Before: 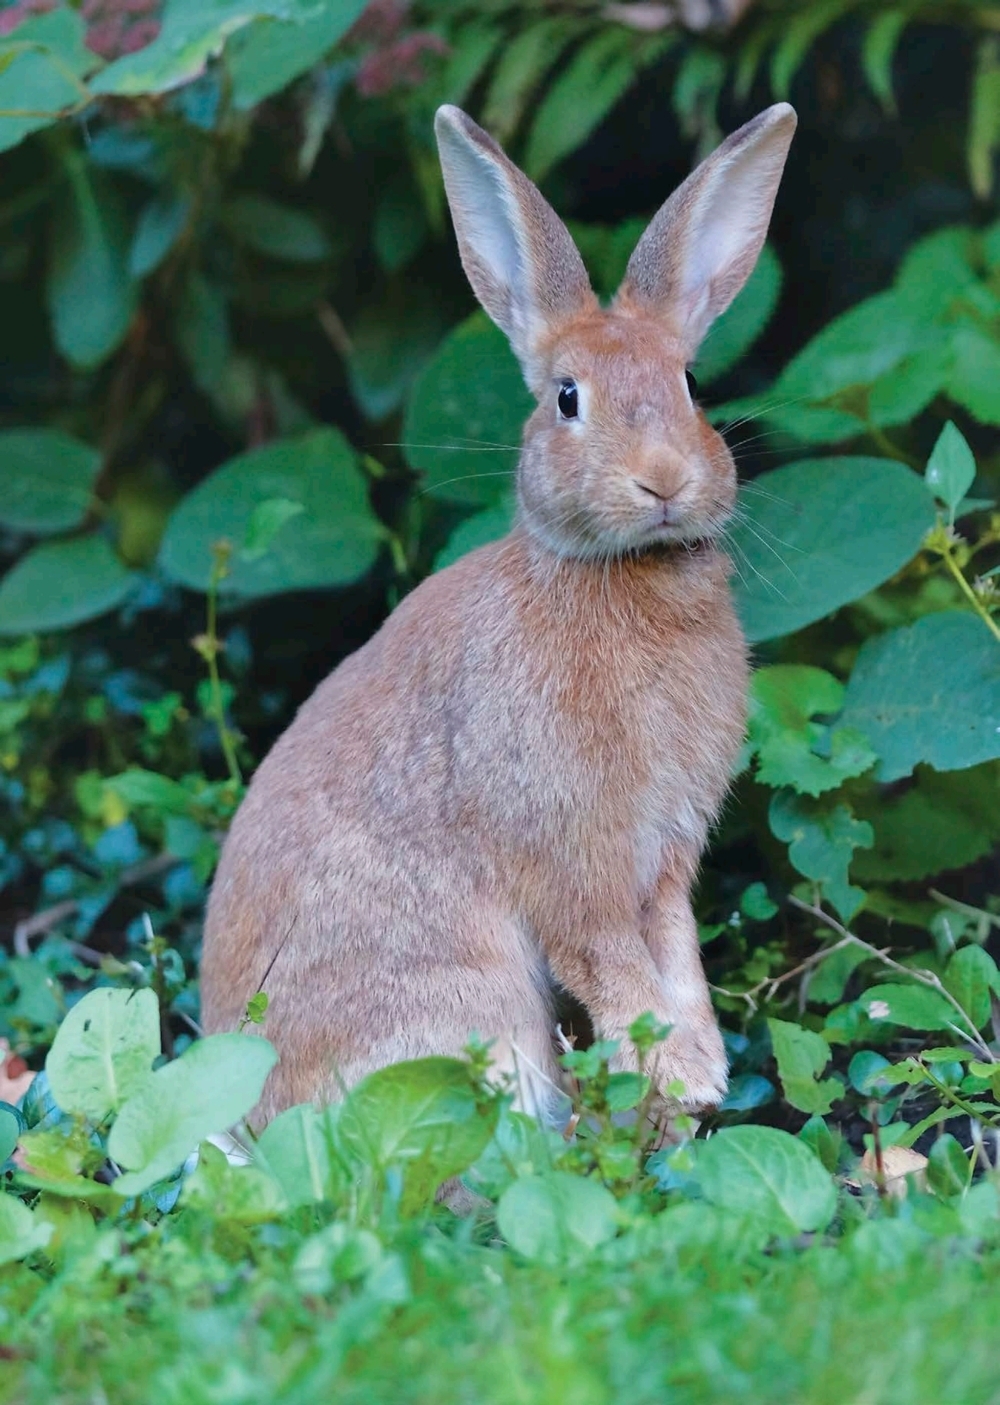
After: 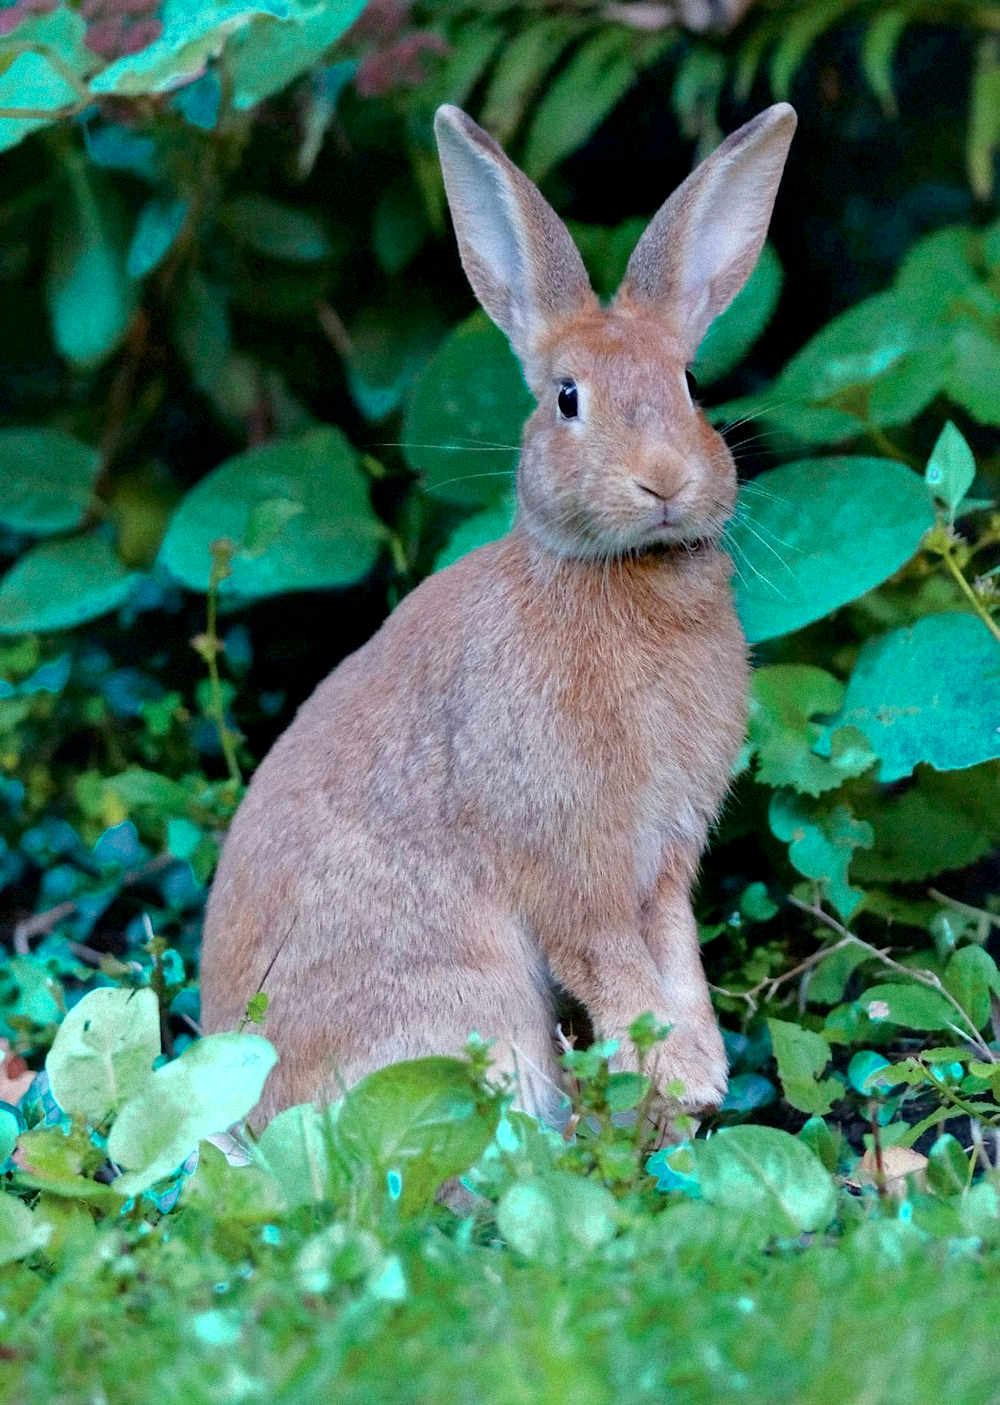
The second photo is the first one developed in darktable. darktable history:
color zones: curves: ch0 [(0.25, 0.5) (0.423, 0.5) (0.443, 0.5) (0.521, 0.756) (0.568, 0.5) (0.576, 0.5) (0.75, 0.5)]; ch1 [(0.25, 0.5) (0.423, 0.5) (0.443, 0.5) (0.539, 0.873) (0.624, 0.565) (0.631, 0.5) (0.75, 0.5)]
grain: mid-tones bias 0%
exposure: black level correction 0.011, compensate highlight preservation false
